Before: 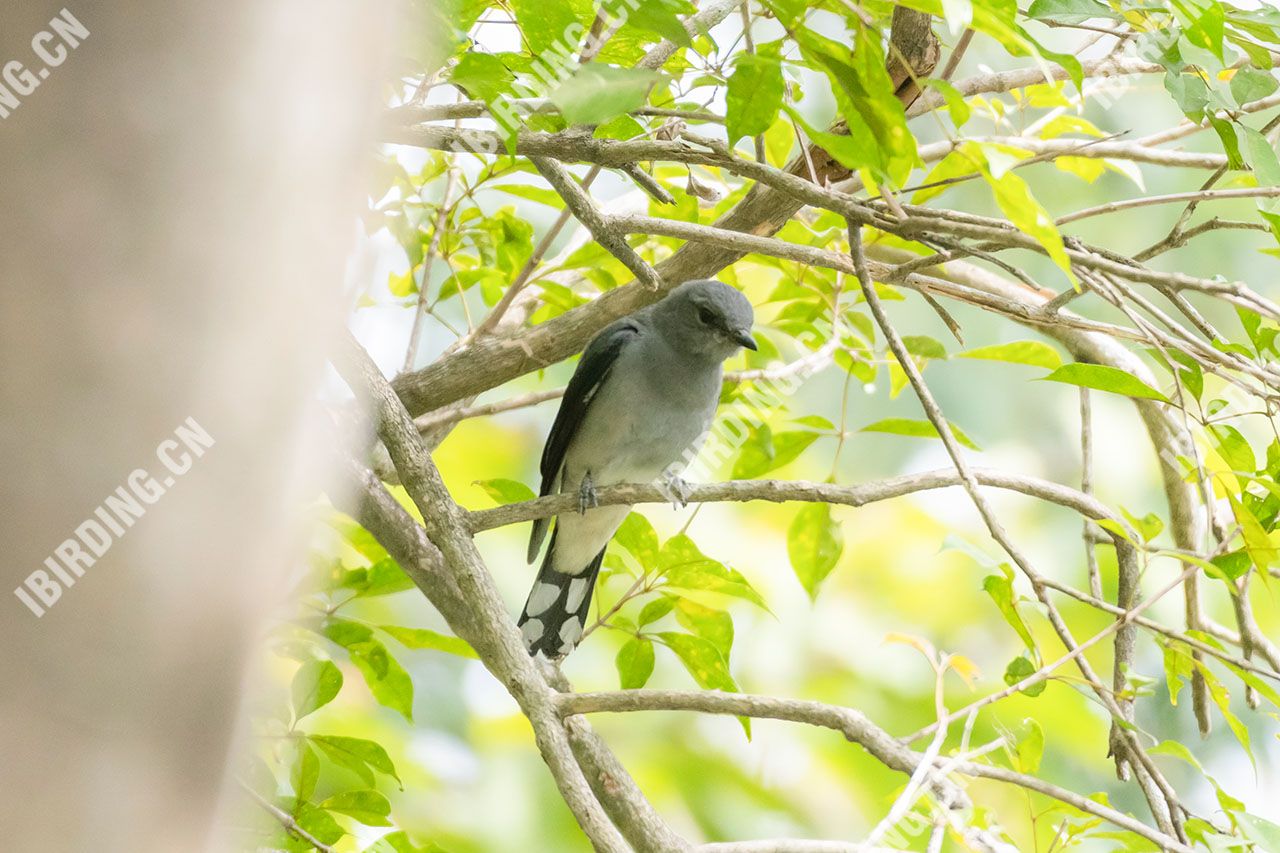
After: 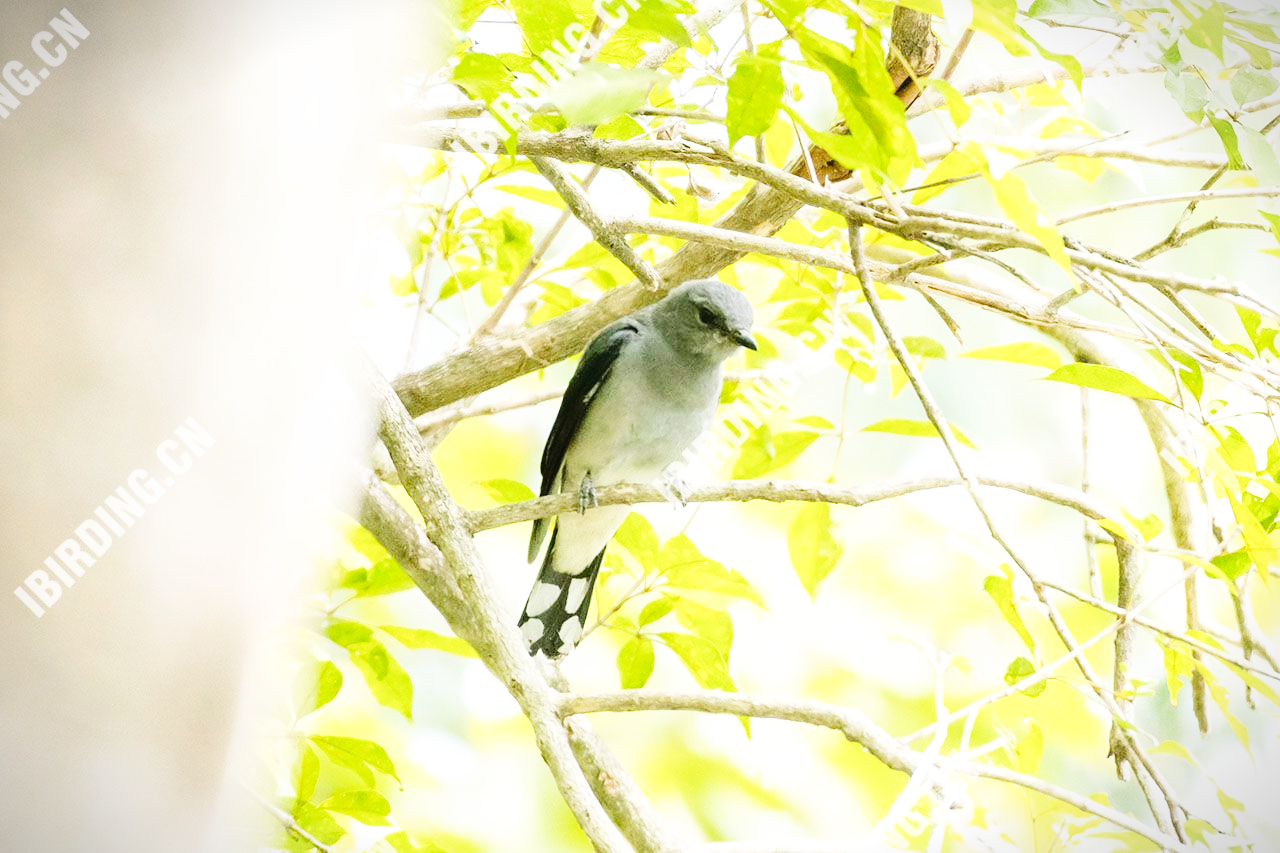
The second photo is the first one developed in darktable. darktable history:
vignetting: fall-off start 99.91%, width/height ratio 1.304
base curve: curves: ch0 [(0, 0.003) (0.001, 0.002) (0.006, 0.004) (0.02, 0.022) (0.048, 0.086) (0.094, 0.234) (0.162, 0.431) (0.258, 0.629) (0.385, 0.8) (0.548, 0.918) (0.751, 0.988) (1, 1)], preserve colors none
